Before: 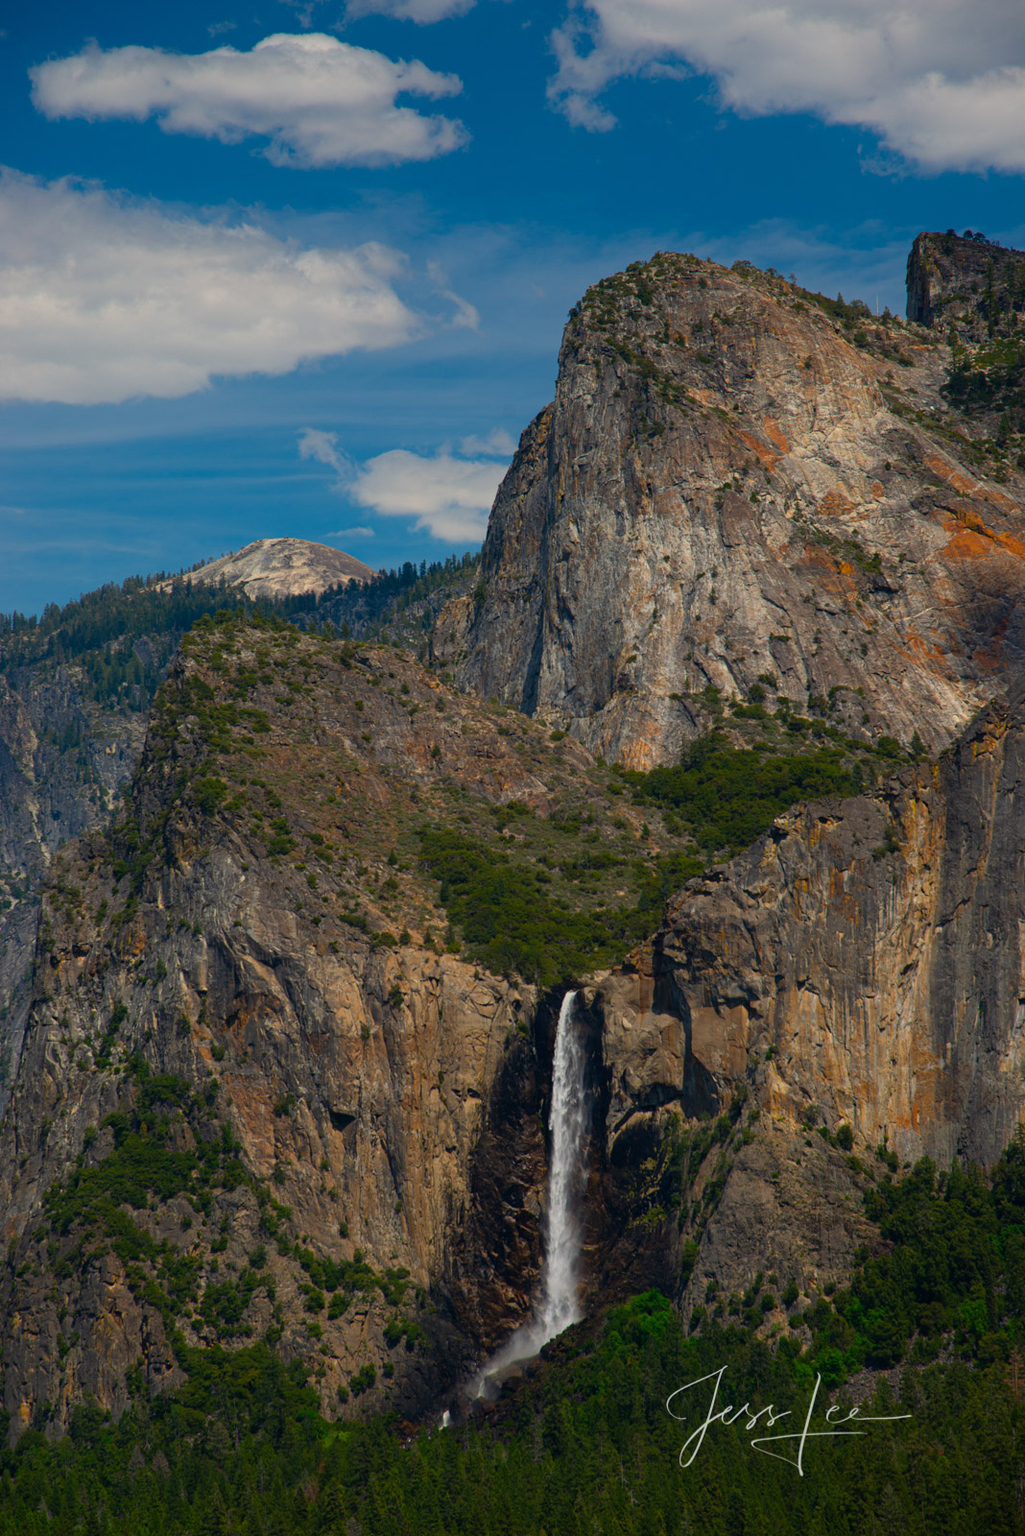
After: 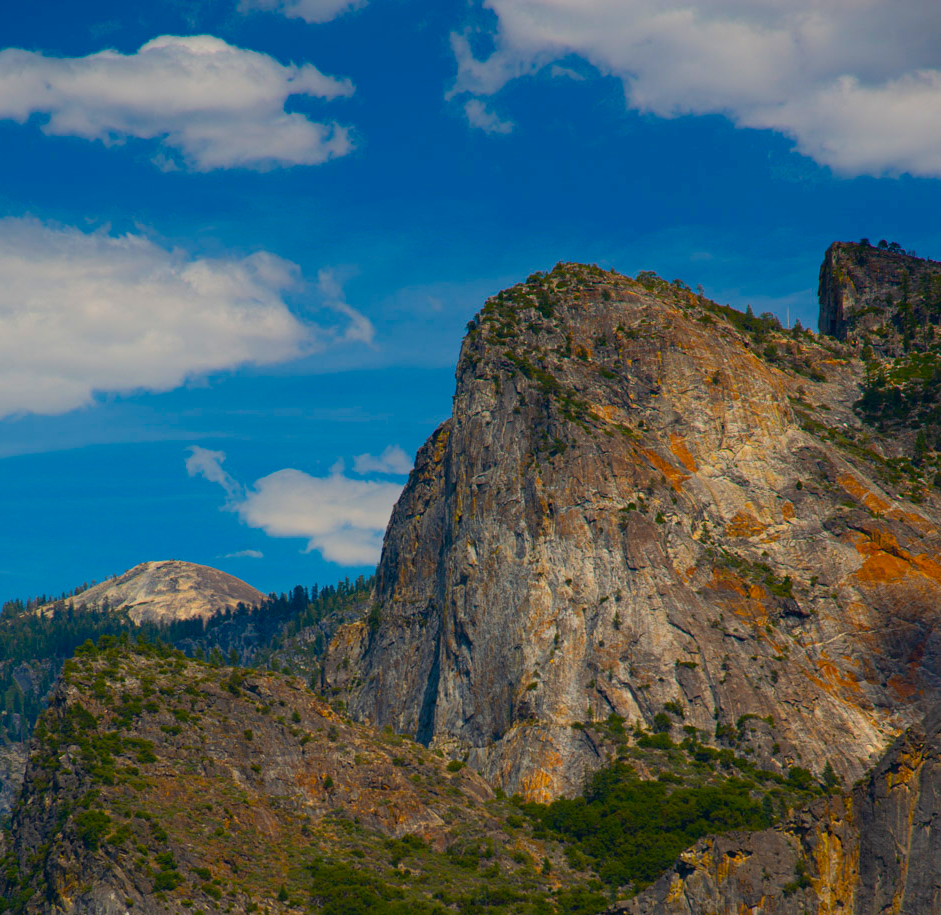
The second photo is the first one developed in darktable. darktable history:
crop and rotate: left 11.812%, bottom 42.776%
color balance rgb: linear chroma grading › global chroma 15%, perceptual saturation grading › global saturation 30%
